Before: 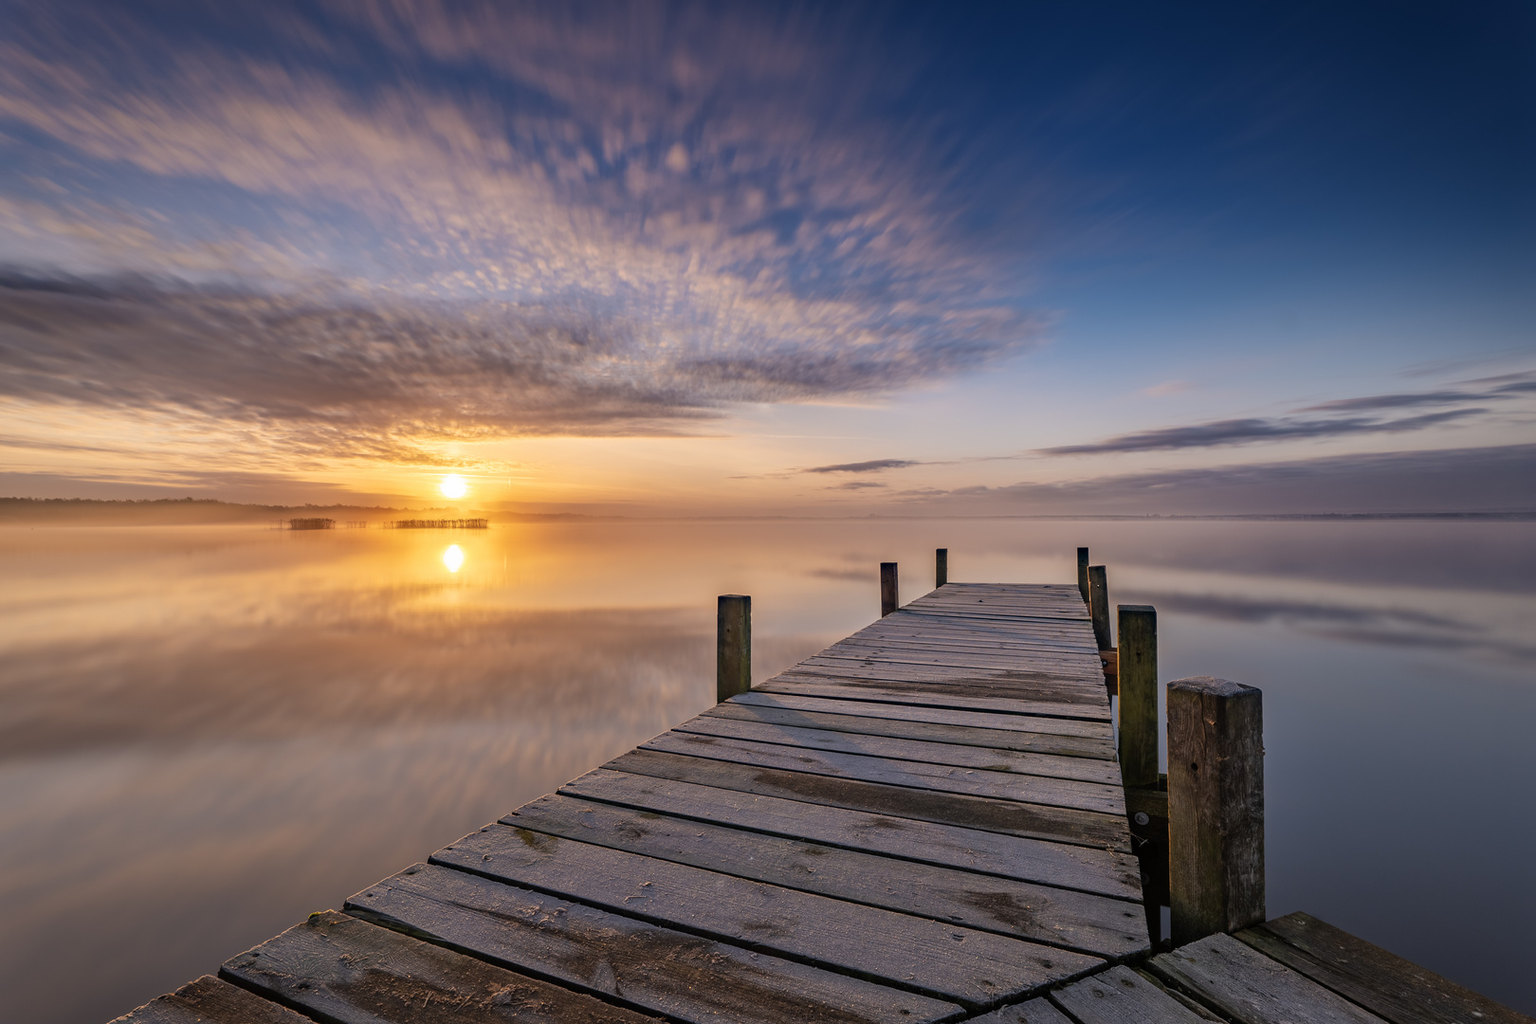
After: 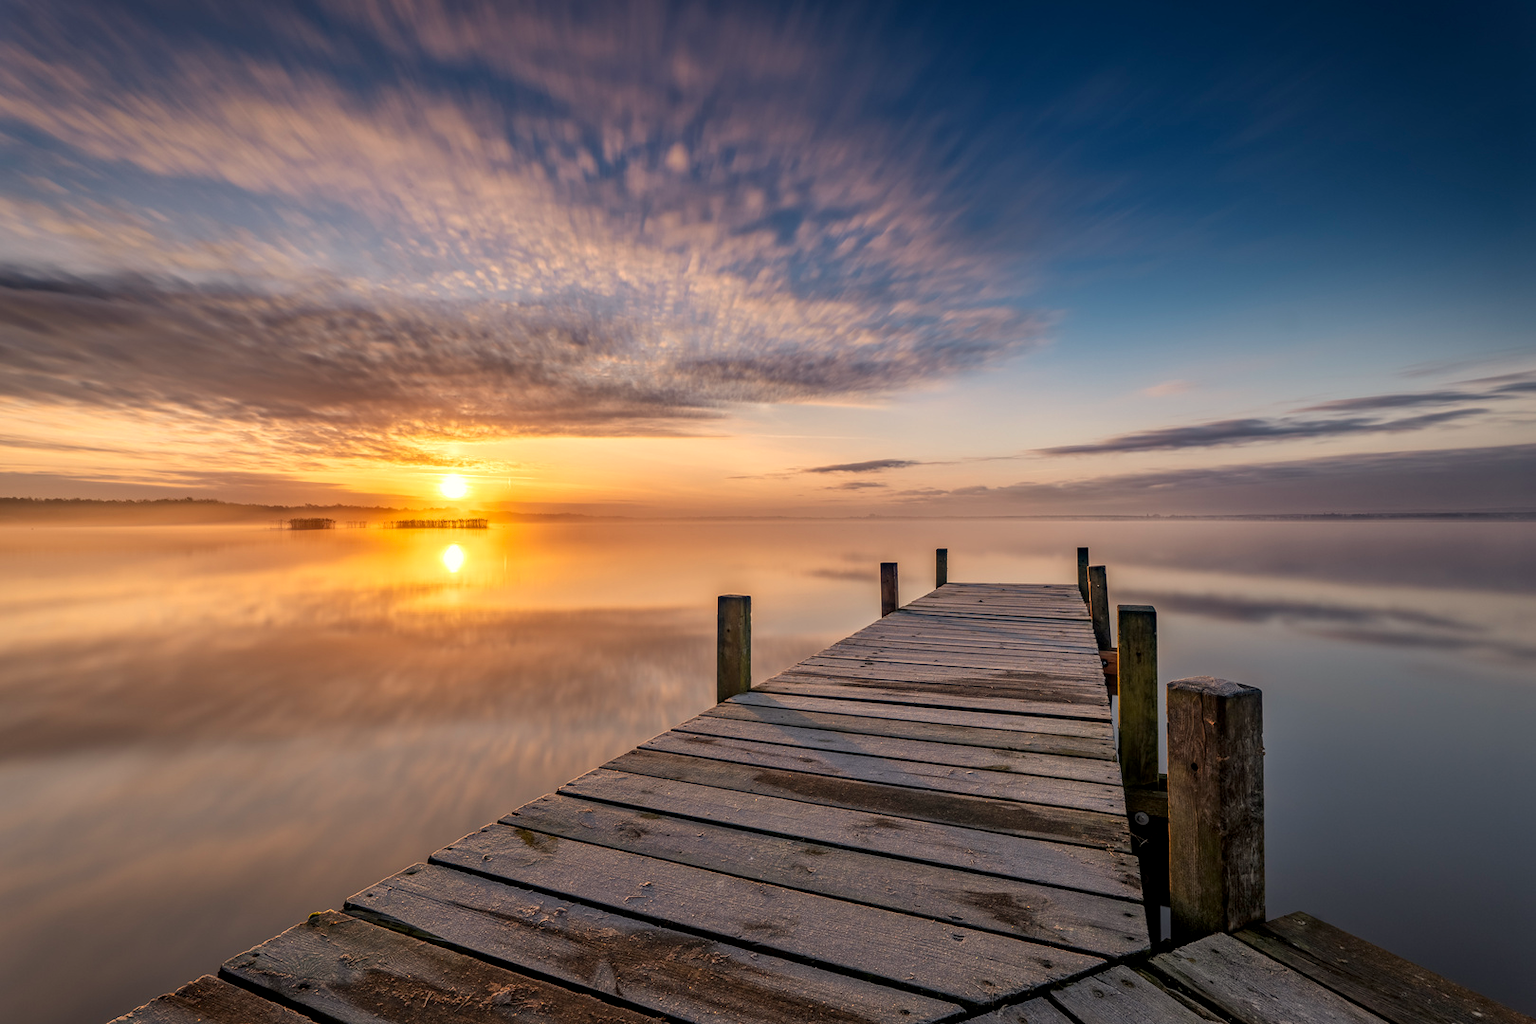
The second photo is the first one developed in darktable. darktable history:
local contrast: on, module defaults
white balance: red 1.029, blue 0.92
